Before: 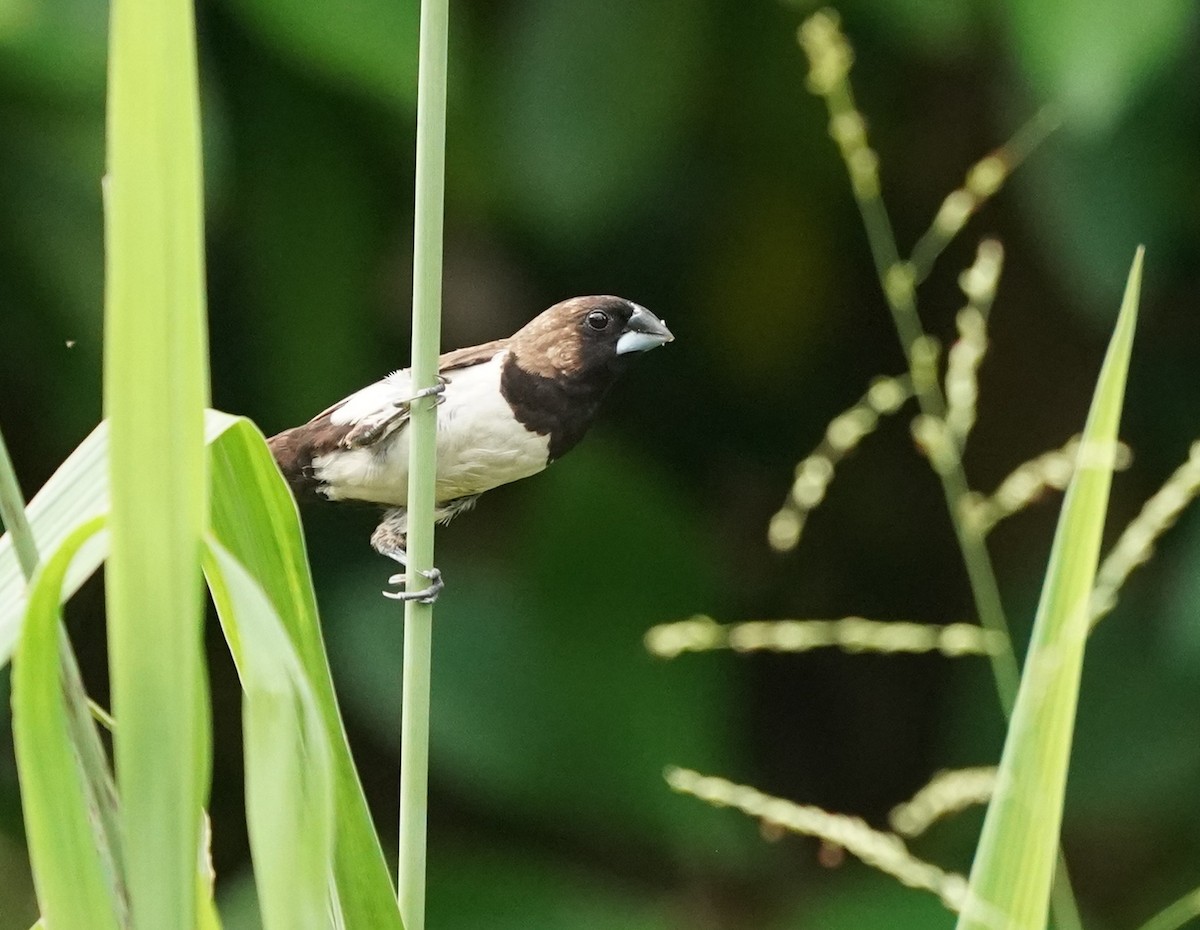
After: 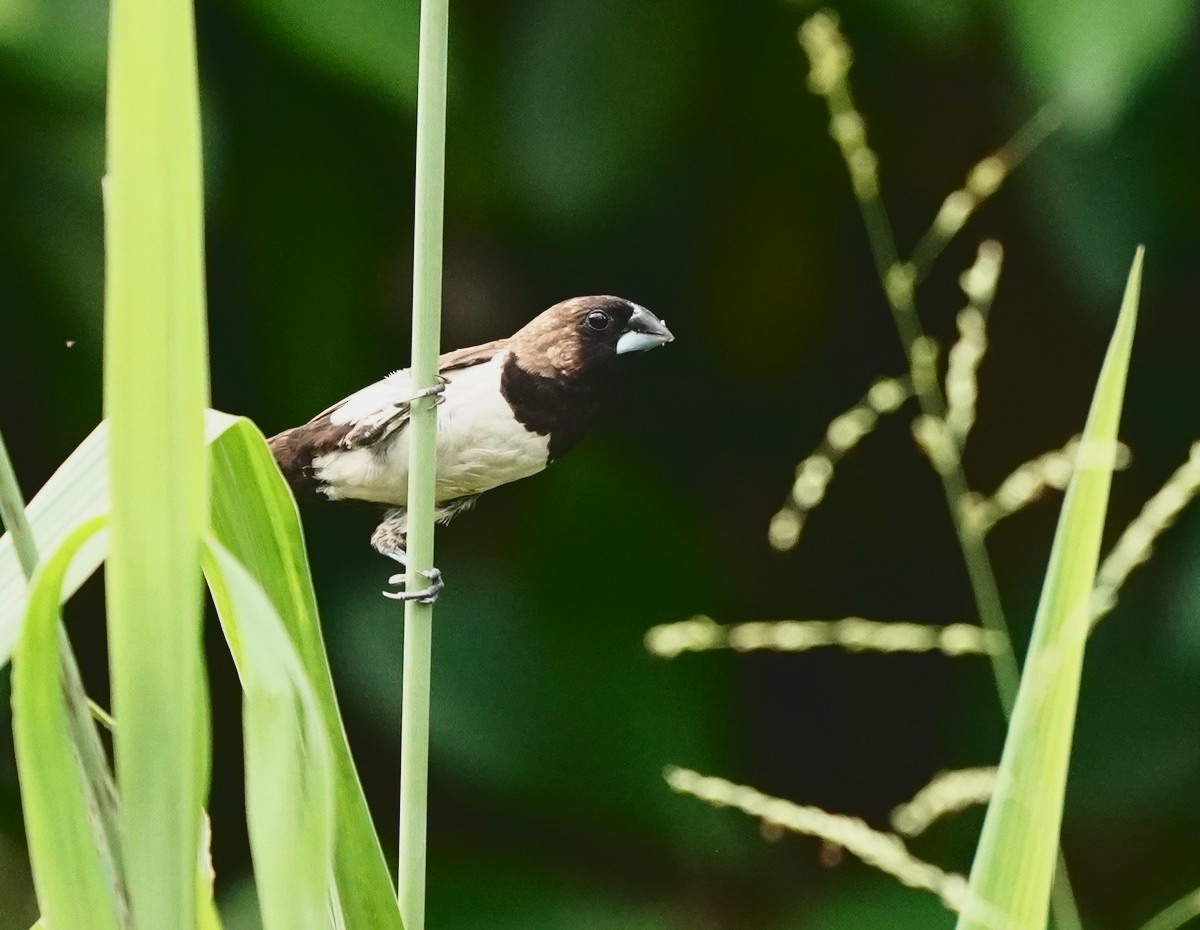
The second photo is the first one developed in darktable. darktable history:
tone curve: curves: ch0 [(0, 0.072) (0.249, 0.176) (0.518, 0.489) (0.832, 0.854) (1, 0.948)], color space Lab, independent channels, preserve colors none
